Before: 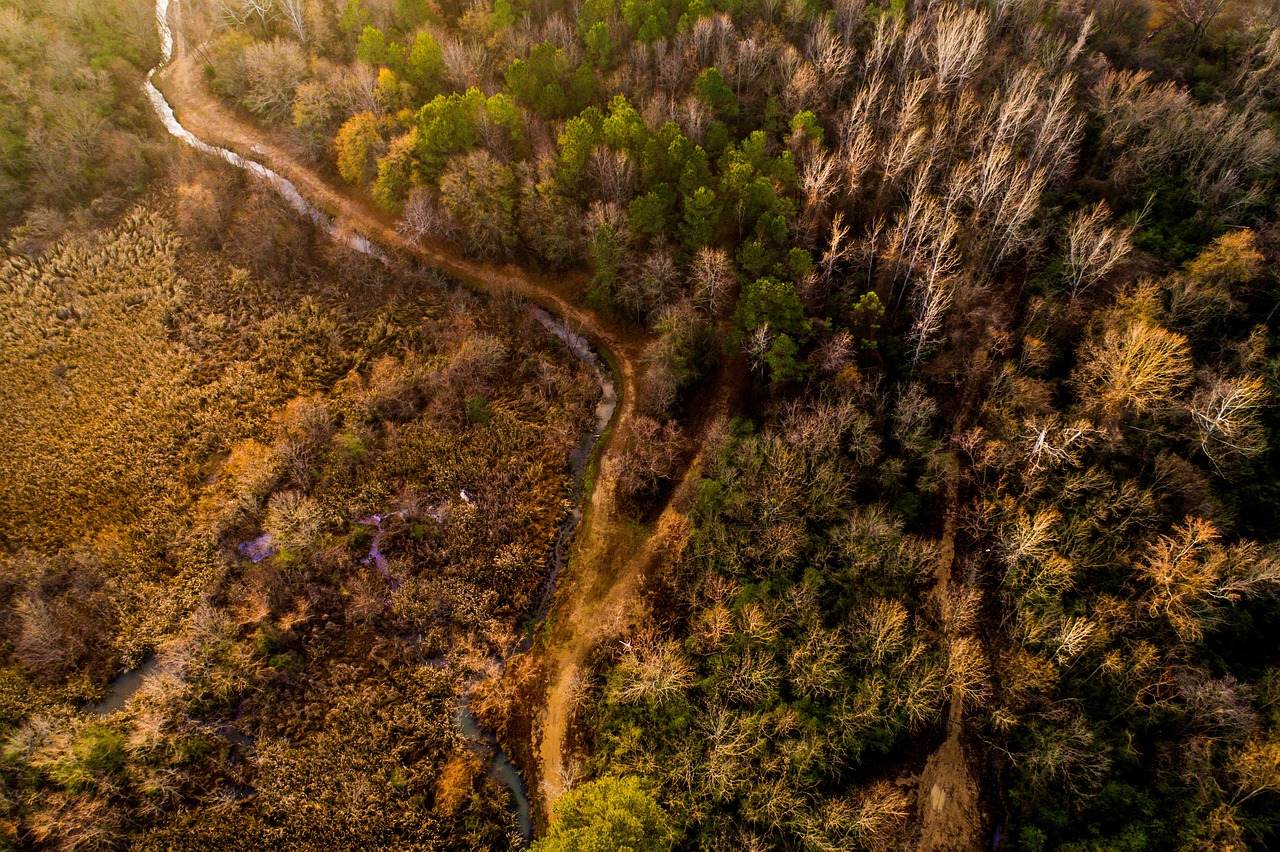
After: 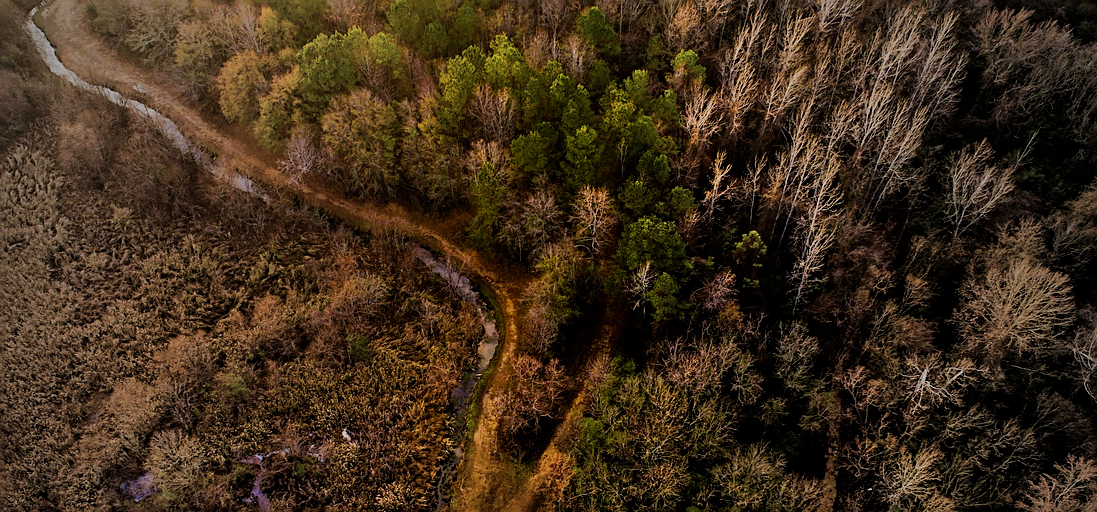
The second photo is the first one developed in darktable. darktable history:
sharpen: on, module defaults
color balance rgb: perceptual saturation grading › global saturation 19.861%, perceptual brilliance grading › global brilliance -1.752%, perceptual brilliance grading › highlights -1.495%, perceptual brilliance grading › mid-tones -0.96%, perceptual brilliance grading › shadows -0.92%
filmic rgb: black relative exposure -8.03 EV, white relative exposure 3.81 EV, hardness 4.34
crop and rotate: left 9.275%, top 7.271%, right 4.967%, bottom 32.606%
vignetting: fall-off start 17.38%, fall-off radius 136.93%, width/height ratio 0.616, shape 0.579
